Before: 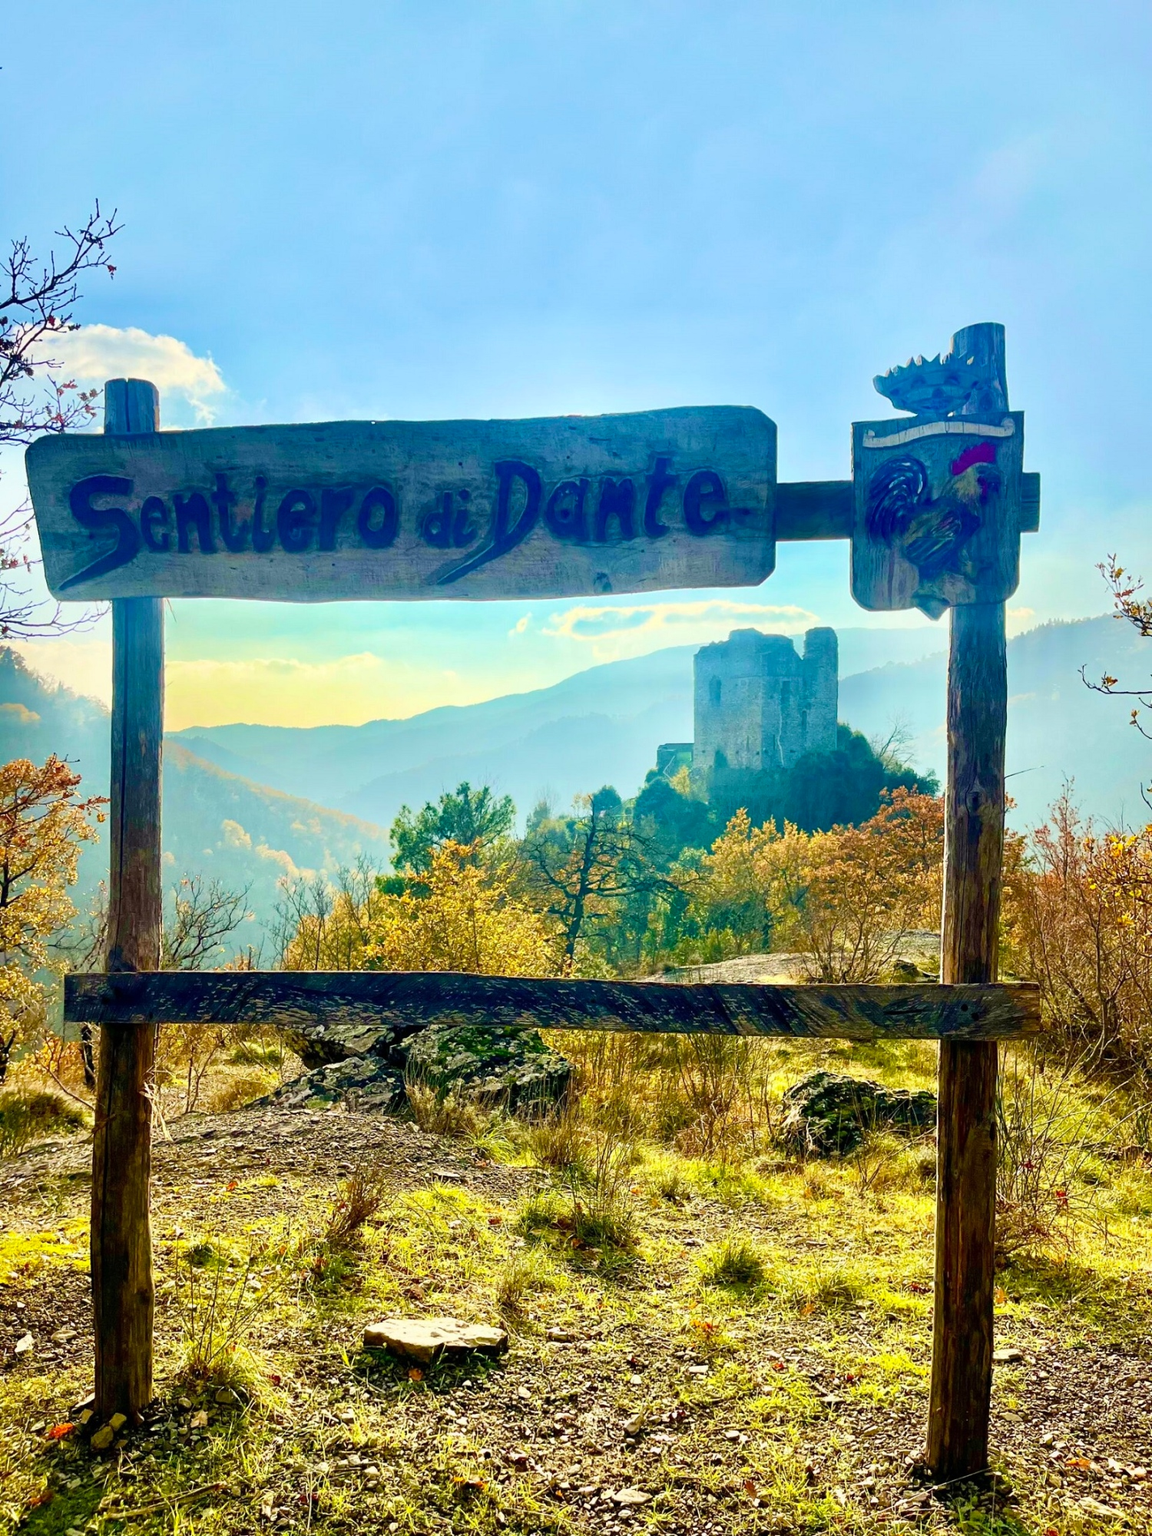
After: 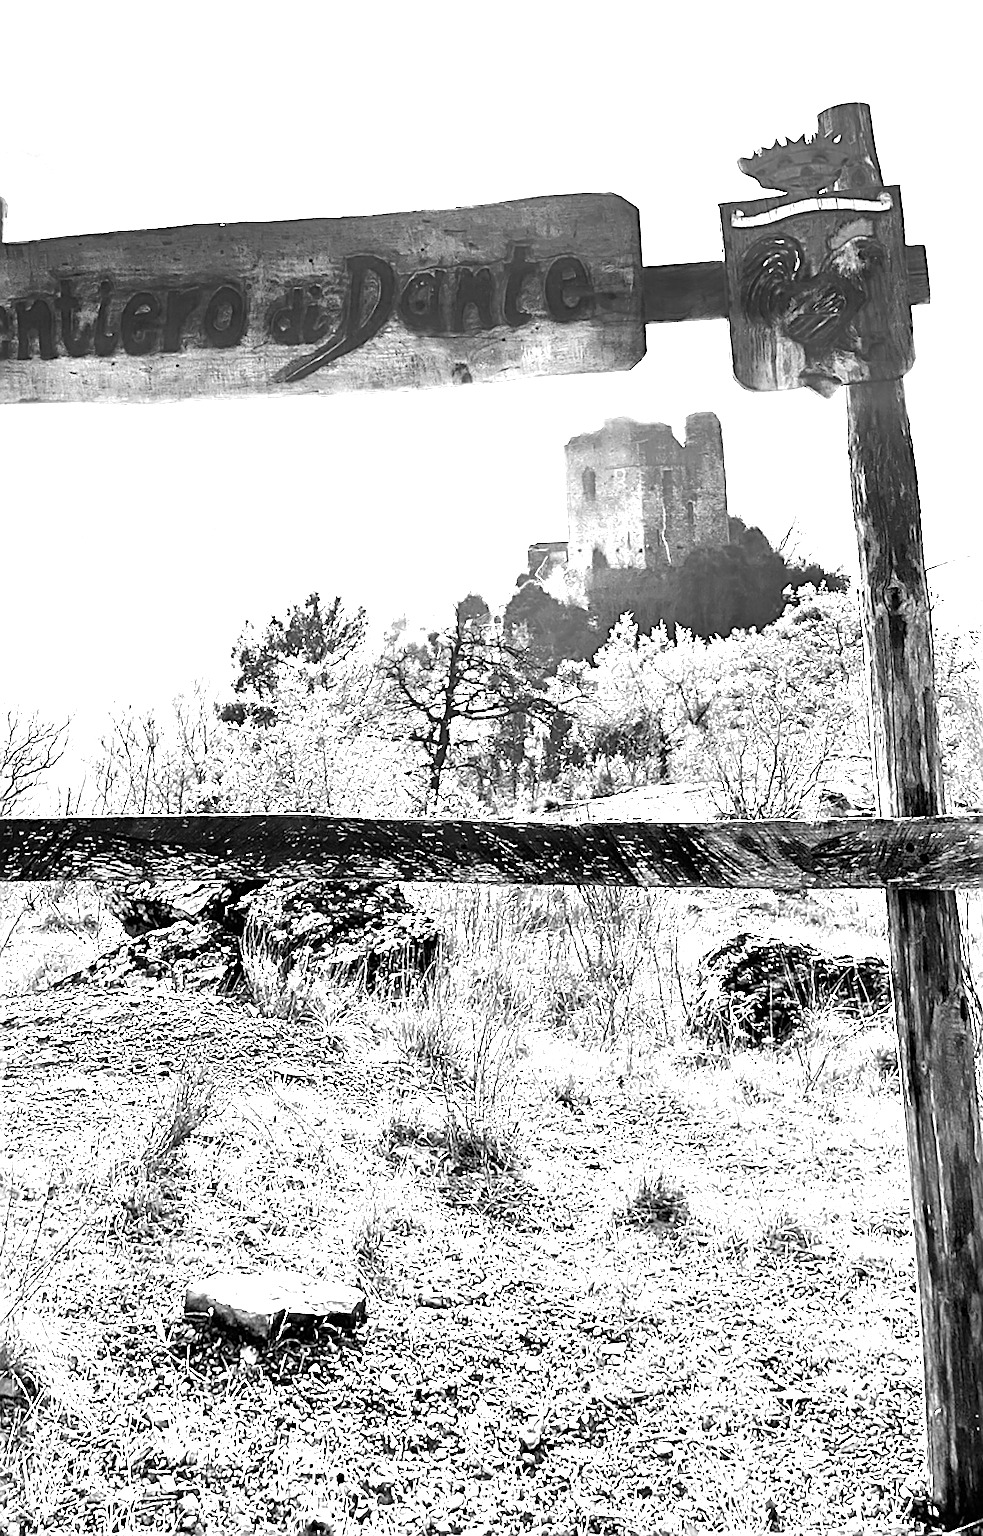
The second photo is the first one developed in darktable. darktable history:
monochrome: on, module defaults
rotate and perspective: rotation 0.72°, lens shift (vertical) -0.352, lens shift (horizontal) -0.051, crop left 0.152, crop right 0.859, crop top 0.019, crop bottom 0.964
white balance: red 4.26, blue 1.802
sharpen: amount 1
crop and rotate: angle 1.96°, left 5.673%, top 5.673%
